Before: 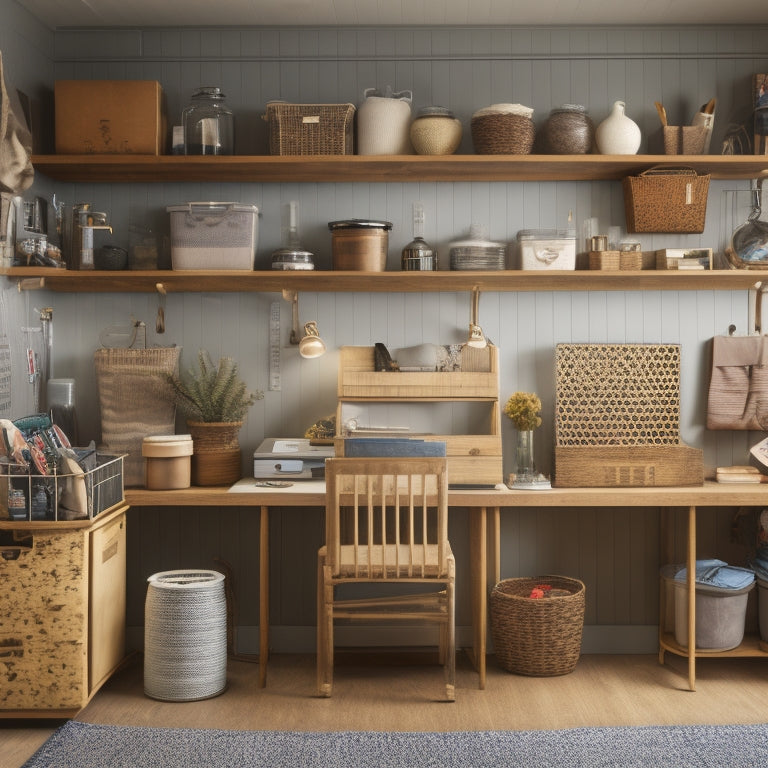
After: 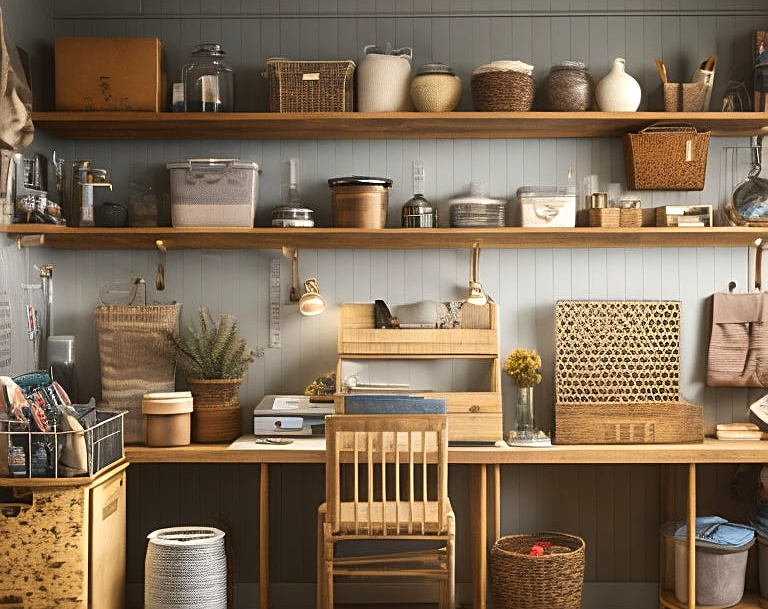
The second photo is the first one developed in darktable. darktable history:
tone equalizer: -8 EV -0.403 EV, -7 EV -0.428 EV, -6 EV -0.353 EV, -5 EV -0.201 EV, -3 EV 0.208 EV, -2 EV 0.331 EV, -1 EV 0.377 EV, +0 EV 0.41 EV, edges refinement/feathering 500, mask exposure compensation -1.57 EV, preserve details no
sharpen: amount 0.554
crop and rotate: top 5.649%, bottom 14.994%
color zones: curves: ch0 [(0, 0.613) (0.01, 0.613) (0.245, 0.448) (0.498, 0.529) (0.642, 0.665) (0.879, 0.777) (0.99, 0.613)]; ch1 [(0, 0) (0.143, 0) (0.286, 0) (0.429, 0) (0.571, 0) (0.714, 0) (0.857, 0)], mix -121.33%
